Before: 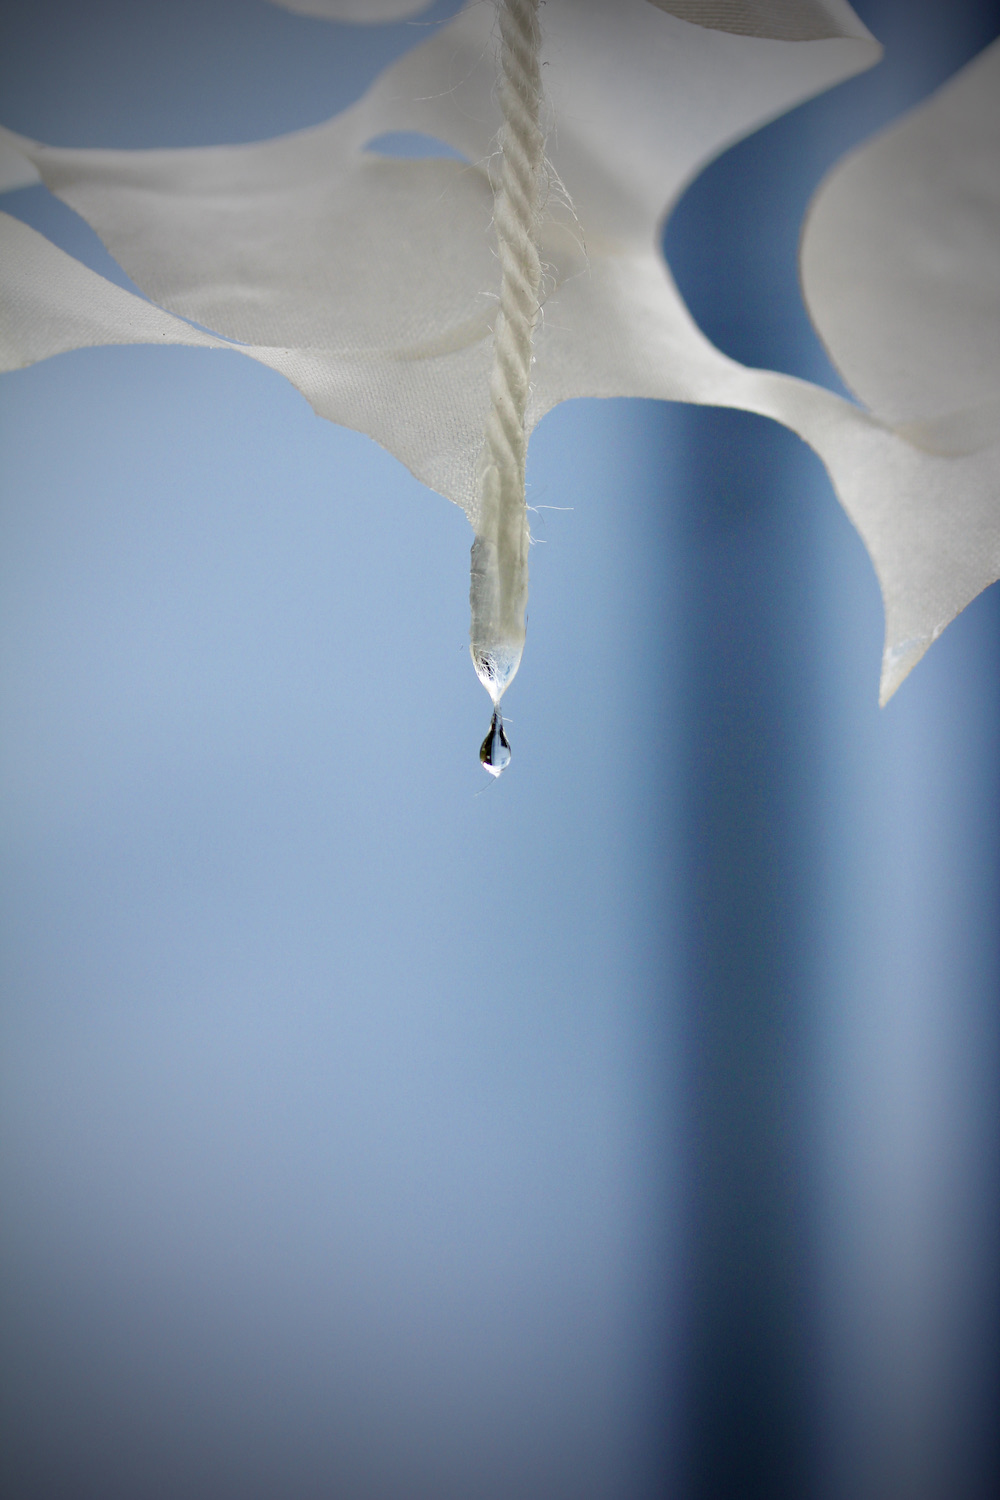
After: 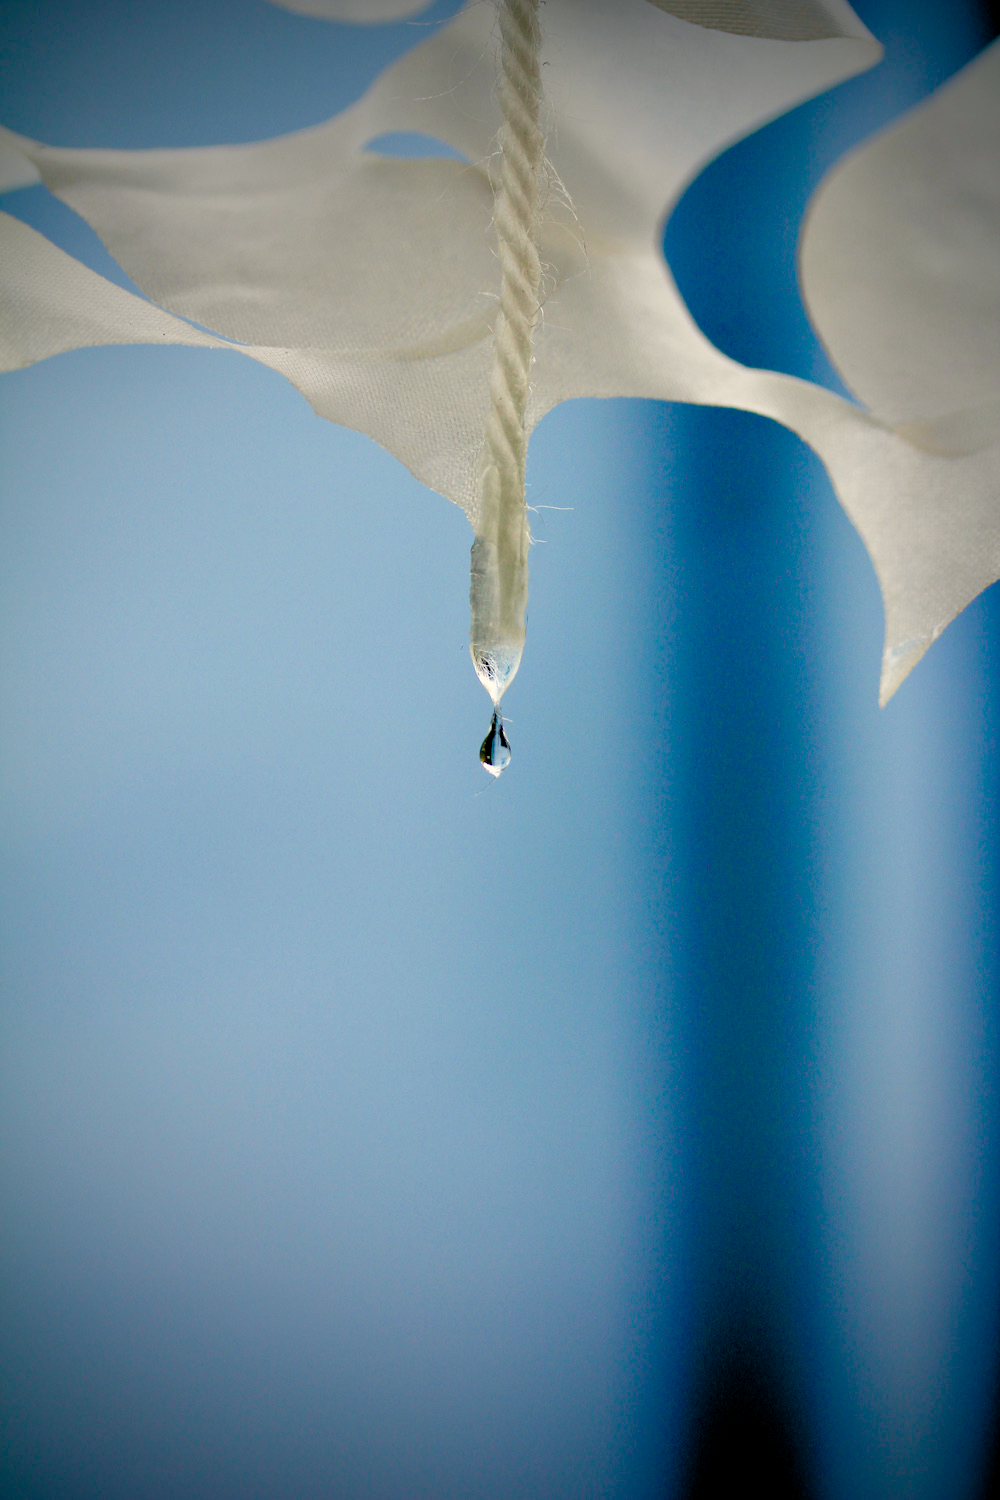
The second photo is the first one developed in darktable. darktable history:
exposure: black level correction 0.01, exposure 0.008 EV, compensate exposure bias true, compensate highlight preservation false
color balance rgb: highlights gain › chroma 3.095%, highlights gain › hue 76.36°, global offset › luminance -0.336%, global offset › chroma 0.107%, global offset › hue 164.08°, perceptual saturation grading › global saturation 20%, perceptual saturation grading › highlights -25.52%, perceptual saturation grading › shadows 49.939%, global vibrance 14.438%
